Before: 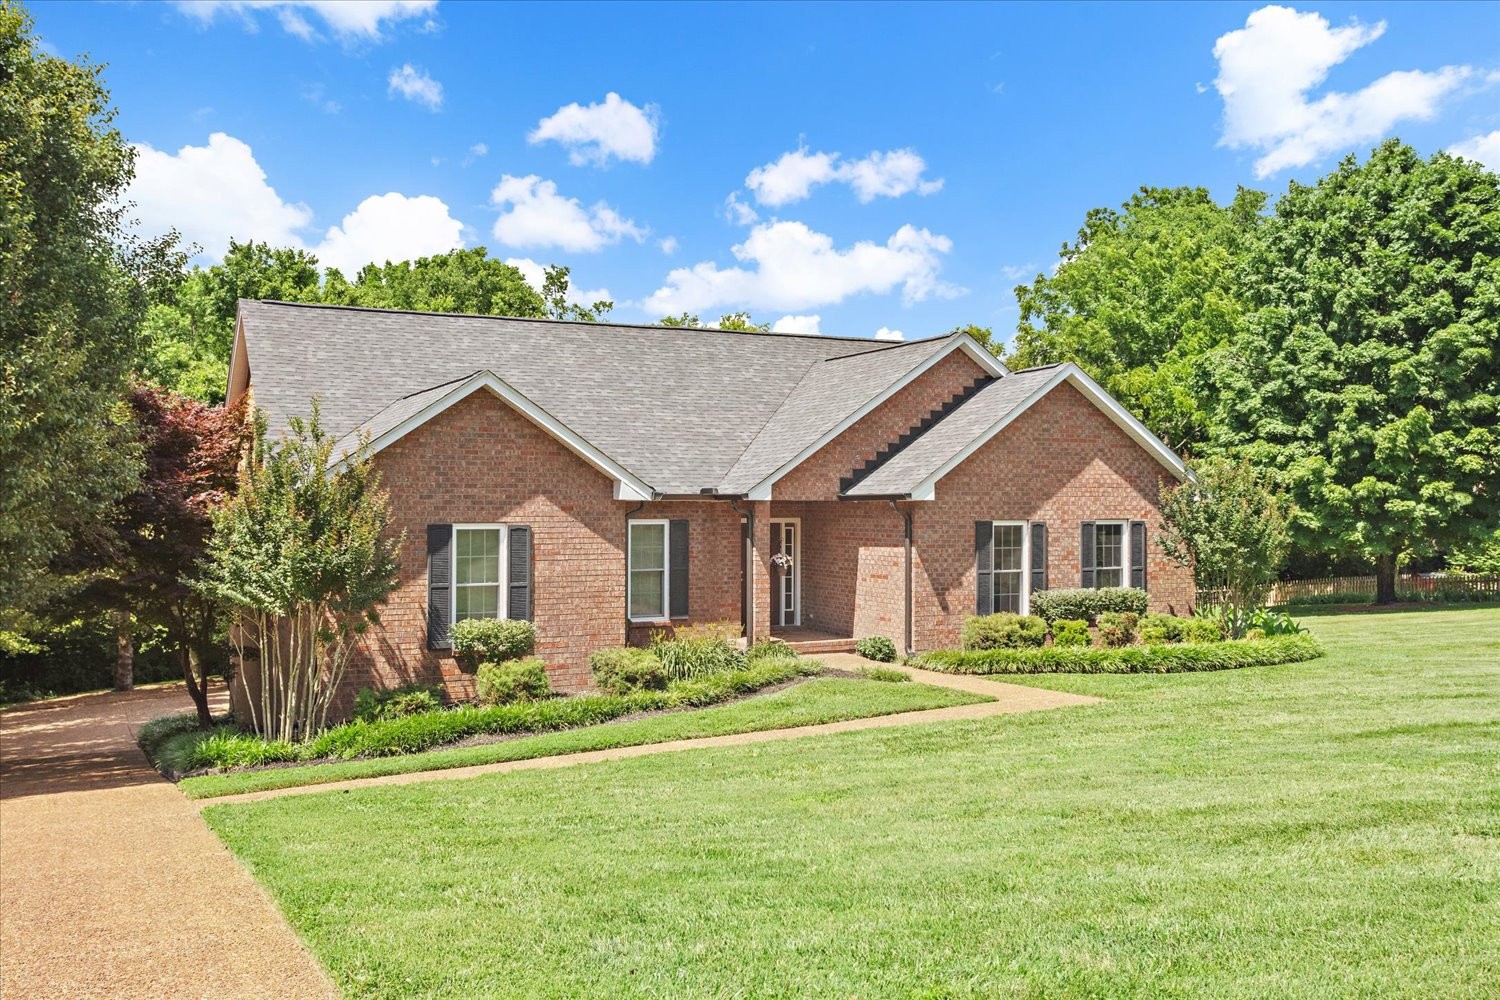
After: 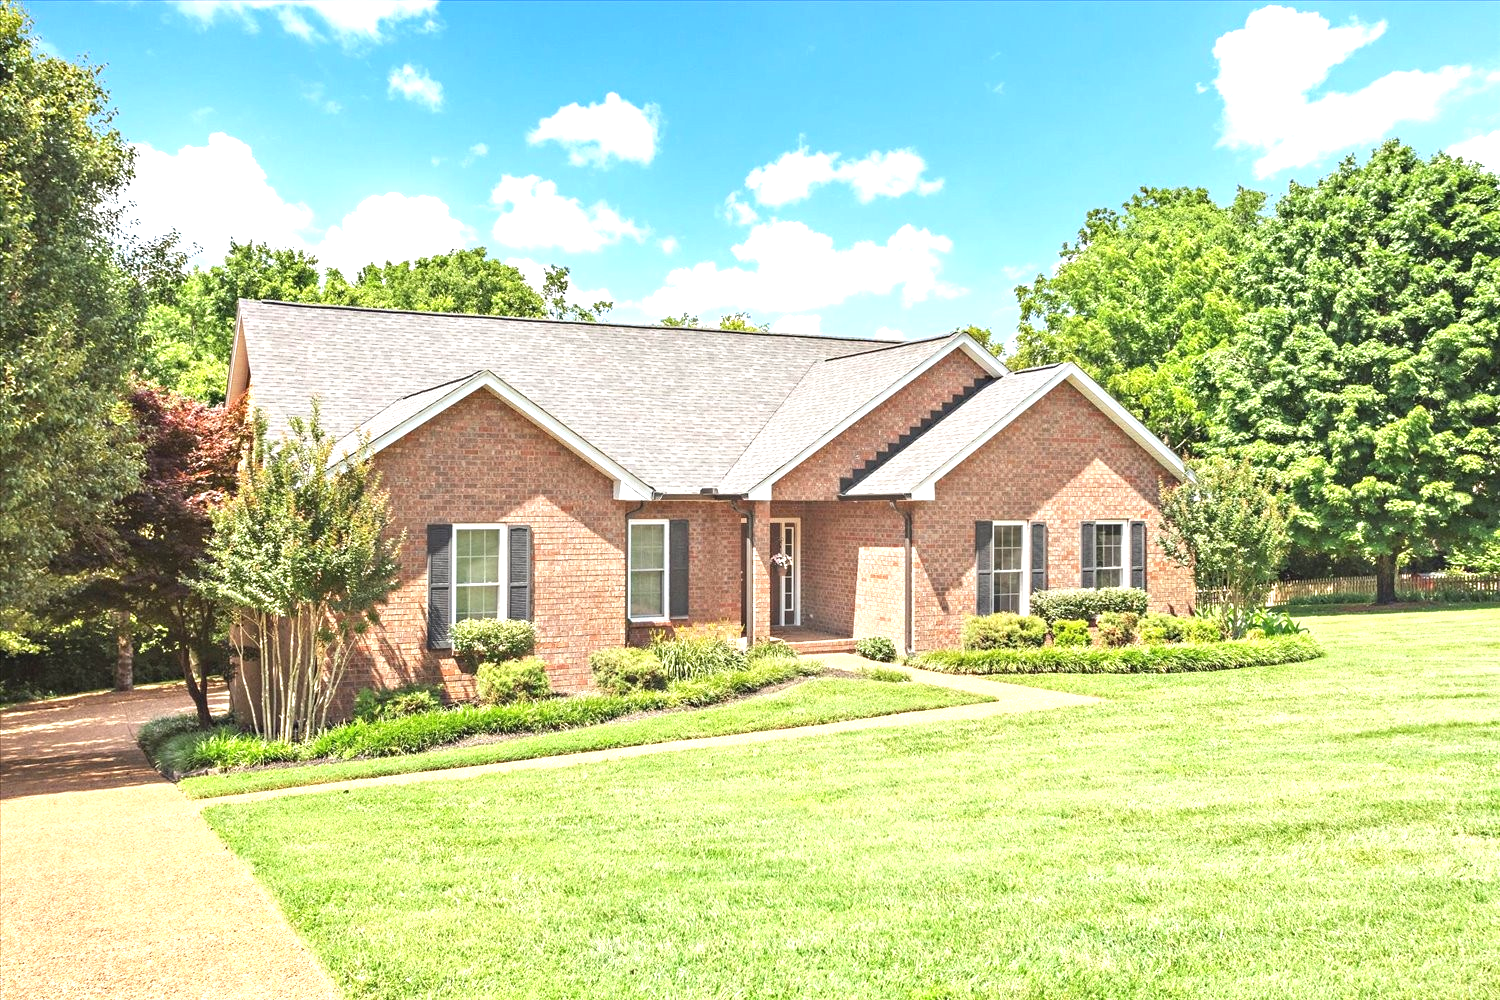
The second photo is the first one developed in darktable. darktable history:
exposure: black level correction 0, exposure 0.898 EV, compensate highlight preservation false
